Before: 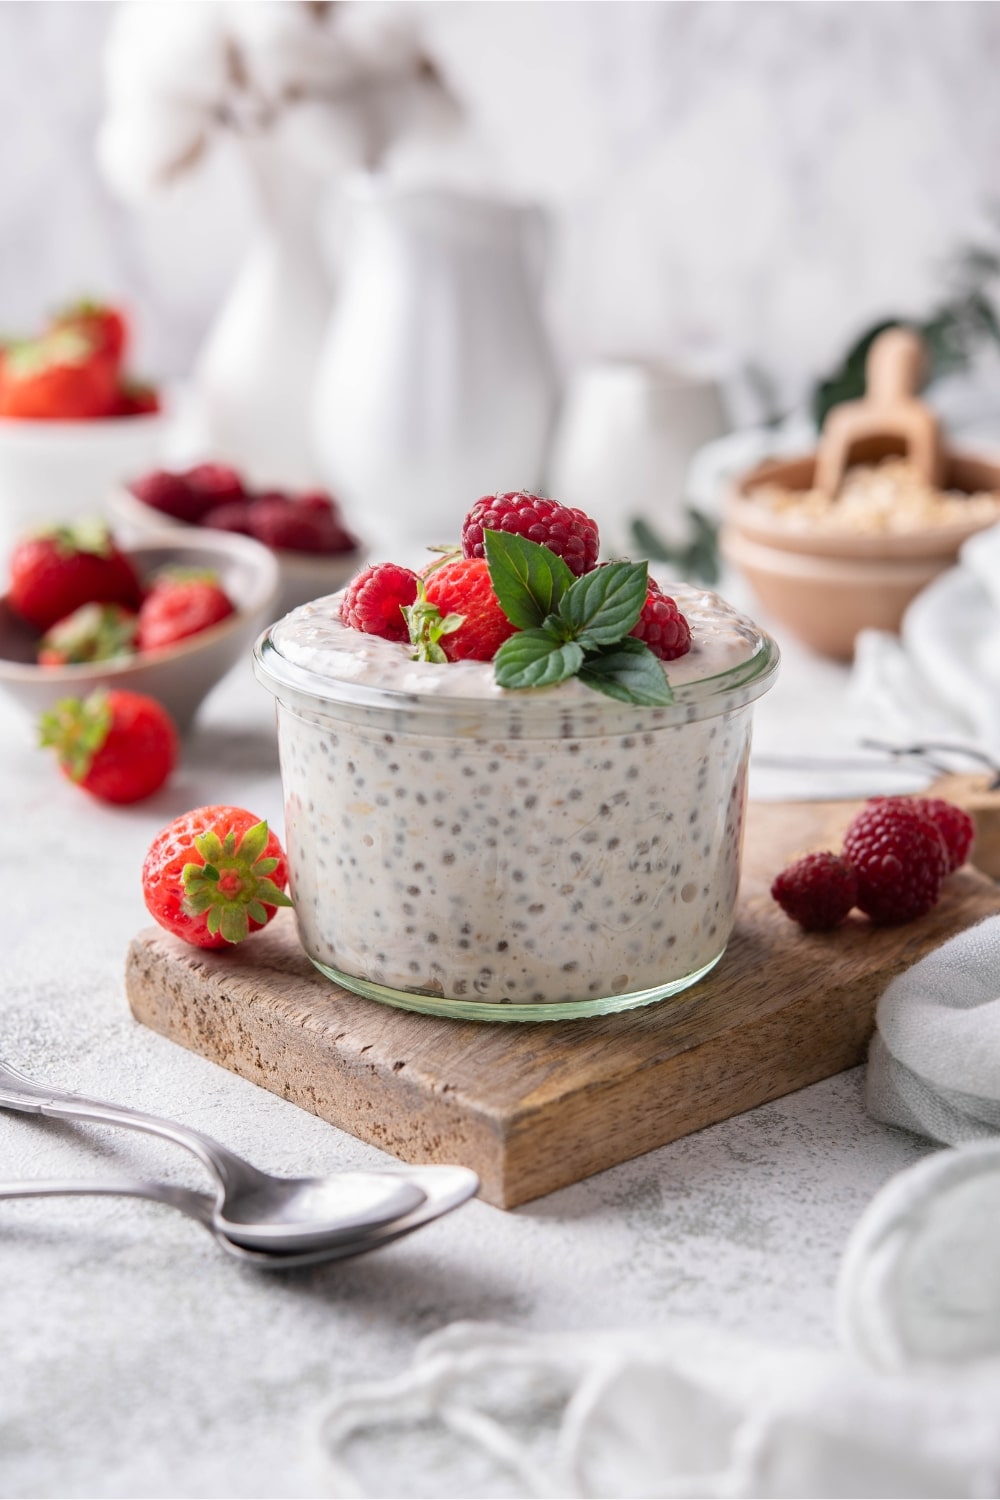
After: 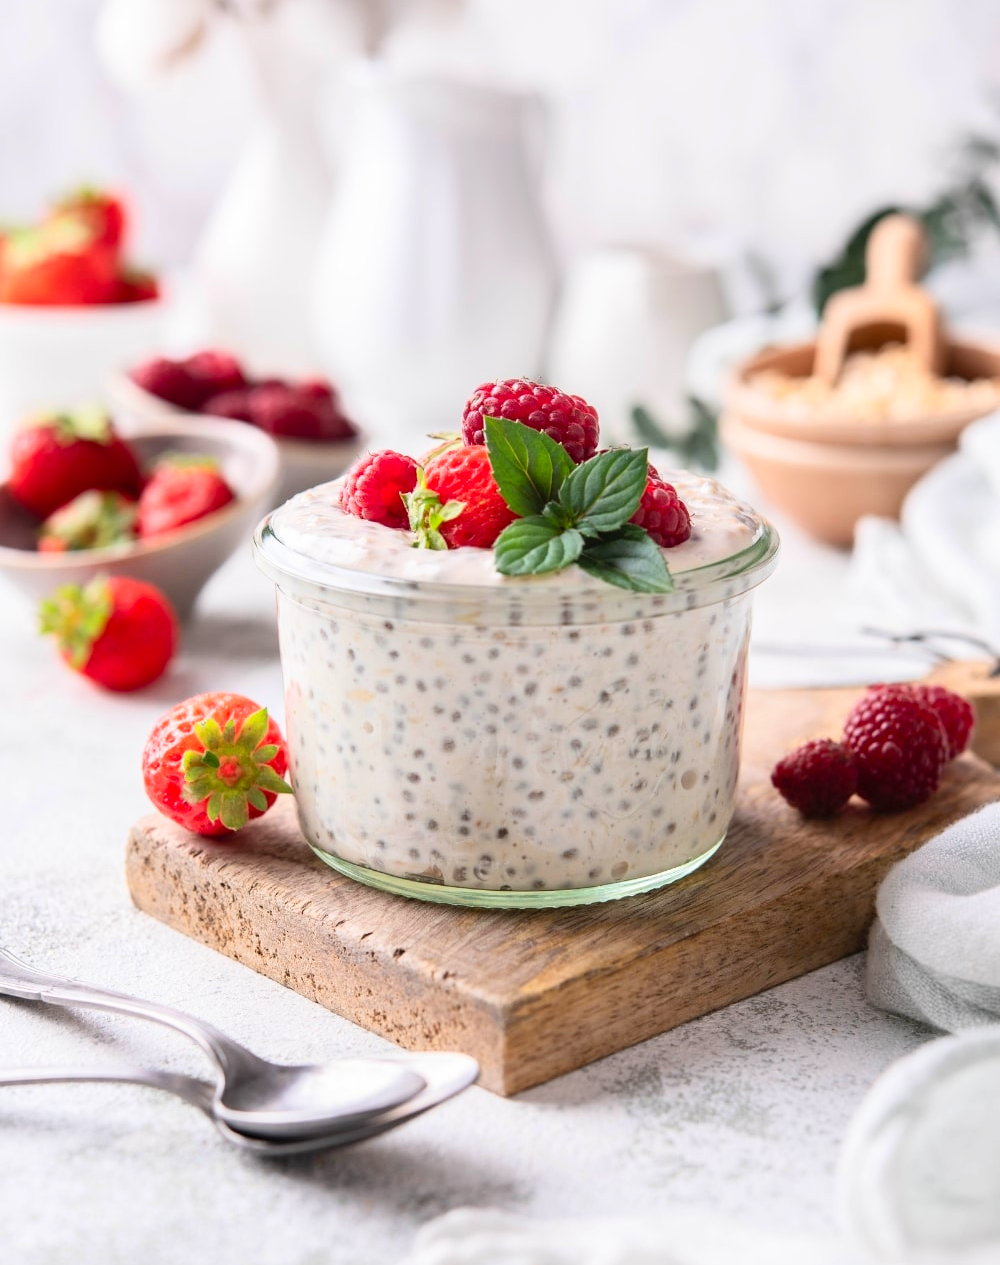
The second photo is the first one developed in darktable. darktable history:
contrast brightness saturation: contrast 0.2, brightness 0.156, saturation 0.227
crop: top 7.592%, bottom 8.008%
